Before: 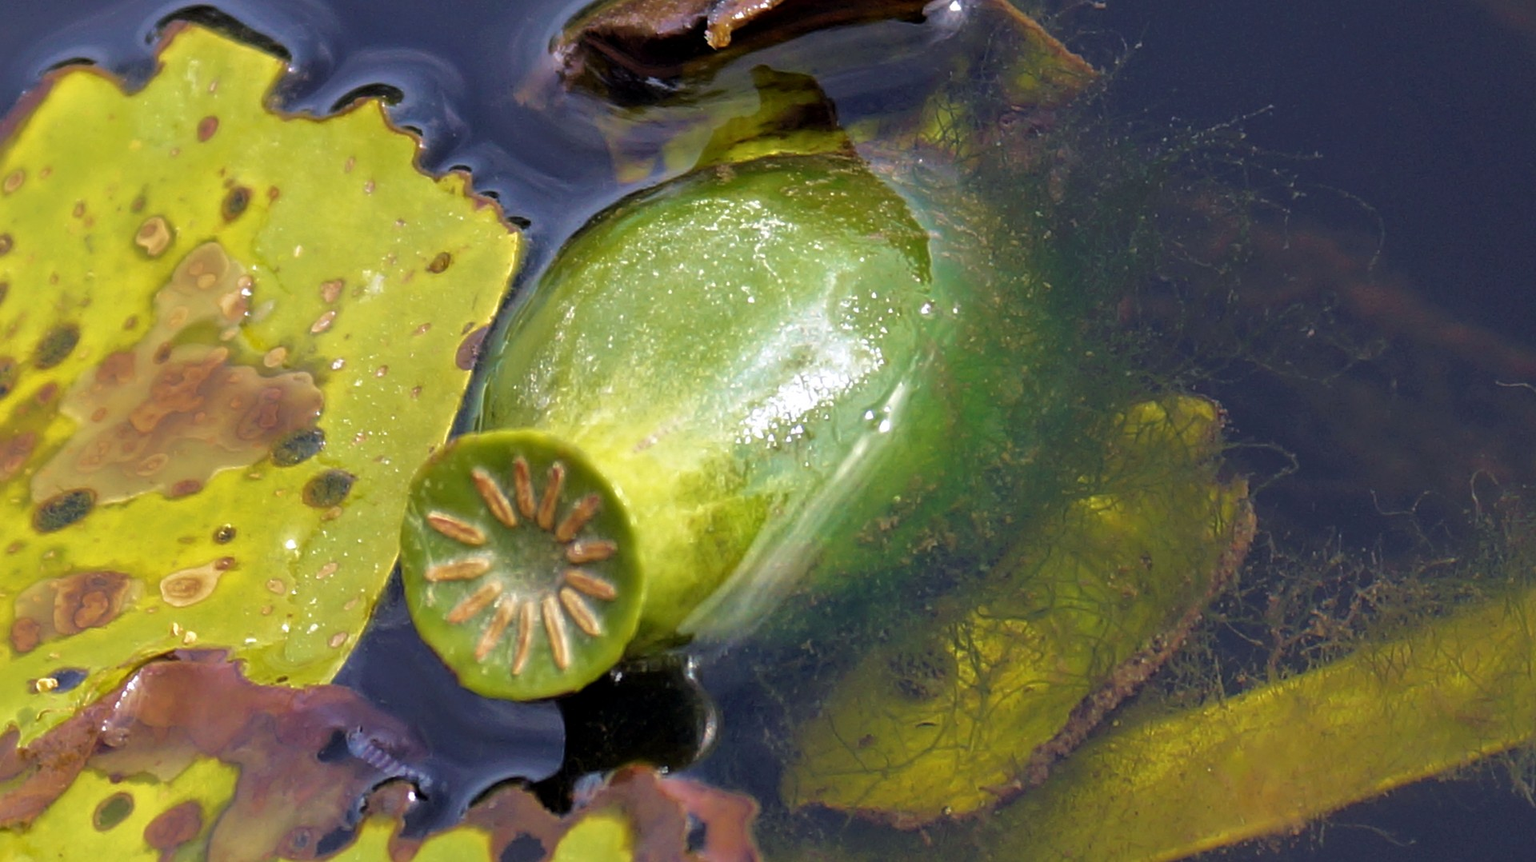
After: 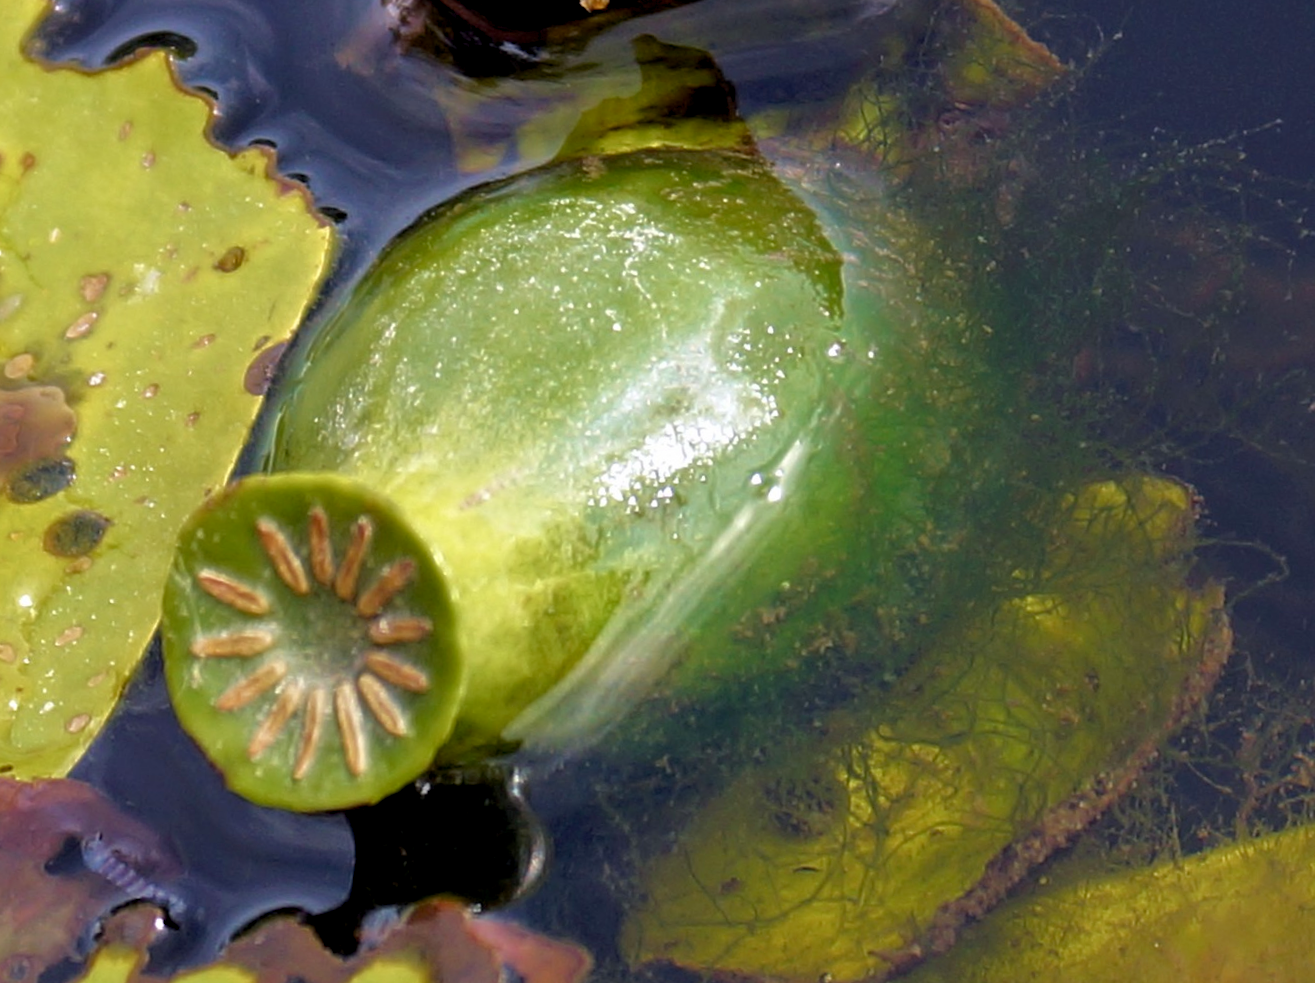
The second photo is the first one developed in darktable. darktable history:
crop and rotate: angle -3.14°, left 14.098%, top 0.017%, right 10.83%, bottom 0.027%
color balance rgb: global offset › luminance -0.505%, perceptual saturation grading › global saturation -1.84%, perceptual saturation grading › highlights -7.858%, perceptual saturation grading › mid-tones 8.547%, perceptual saturation grading › shadows 4.658%
